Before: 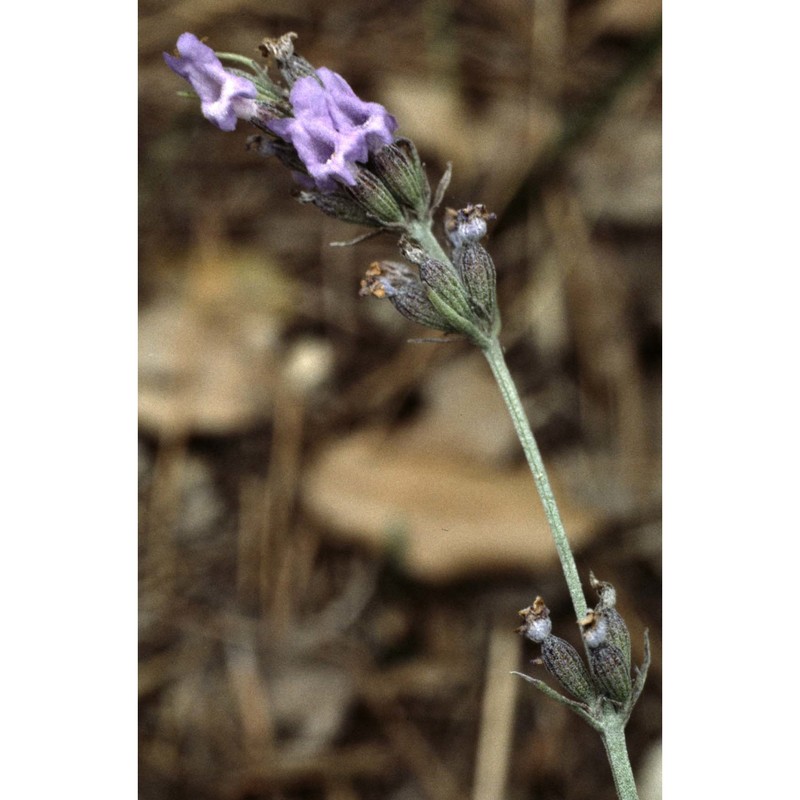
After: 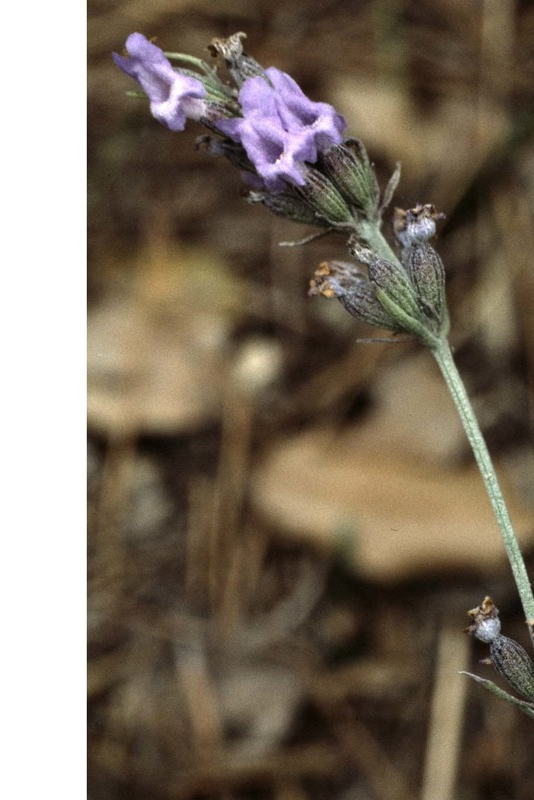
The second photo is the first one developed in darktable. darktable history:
crop and rotate: left 6.383%, right 26.788%
